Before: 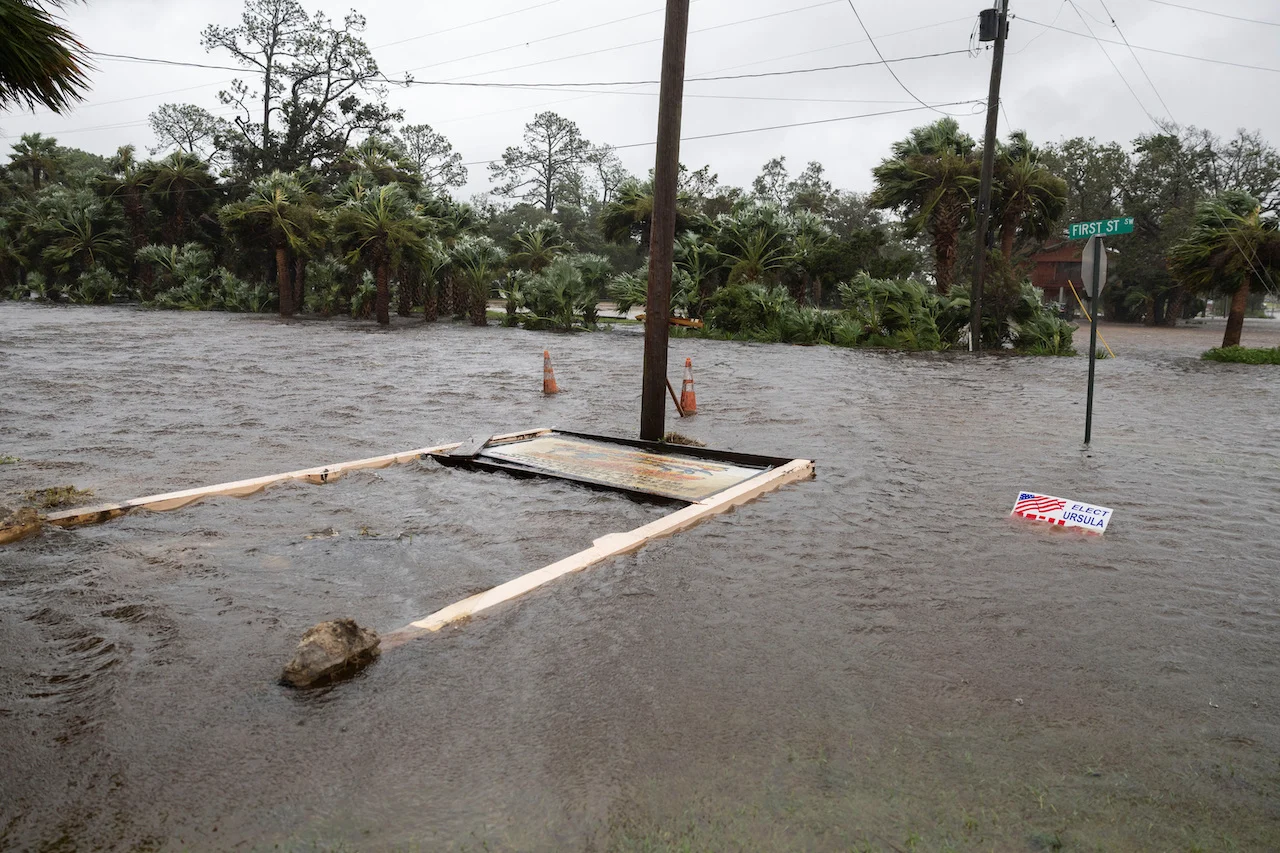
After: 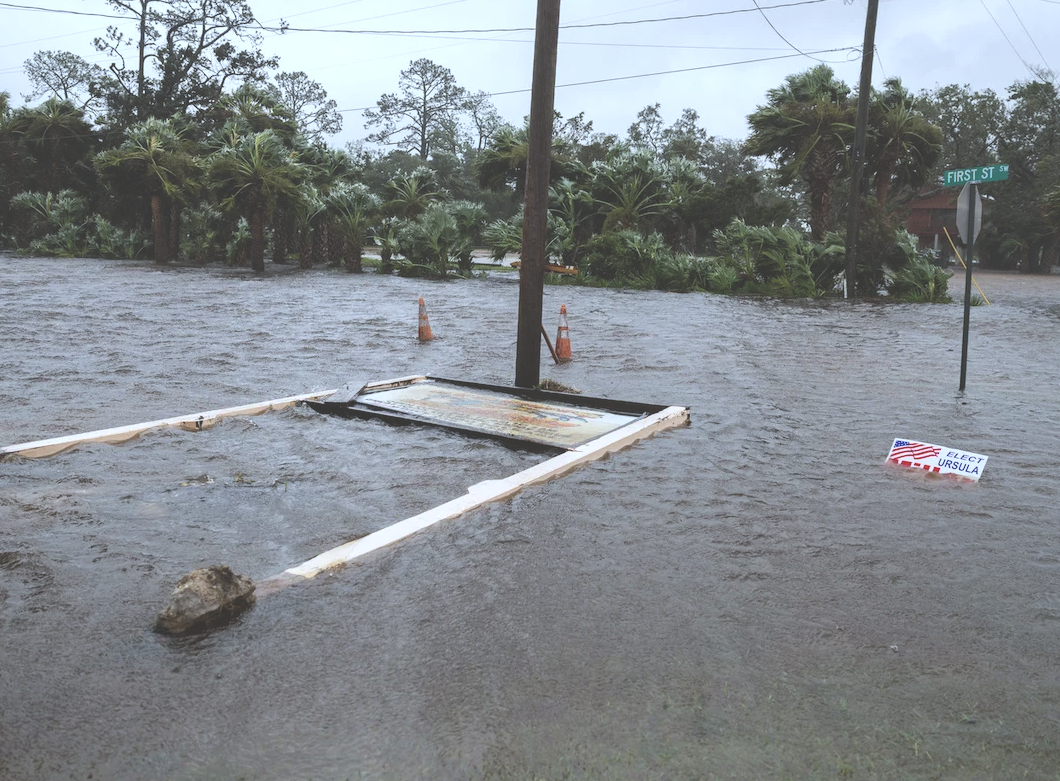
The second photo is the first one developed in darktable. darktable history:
crop: left 9.807%, top 6.259%, right 7.334%, bottom 2.177%
white balance: red 0.924, blue 1.095
local contrast: mode bilateral grid, contrast 20, coarseness 50, detail 120%, midtone range 0.2
exposure: black level correction -0.041, exposure 0.064 EV, compensate highlight preservation false
